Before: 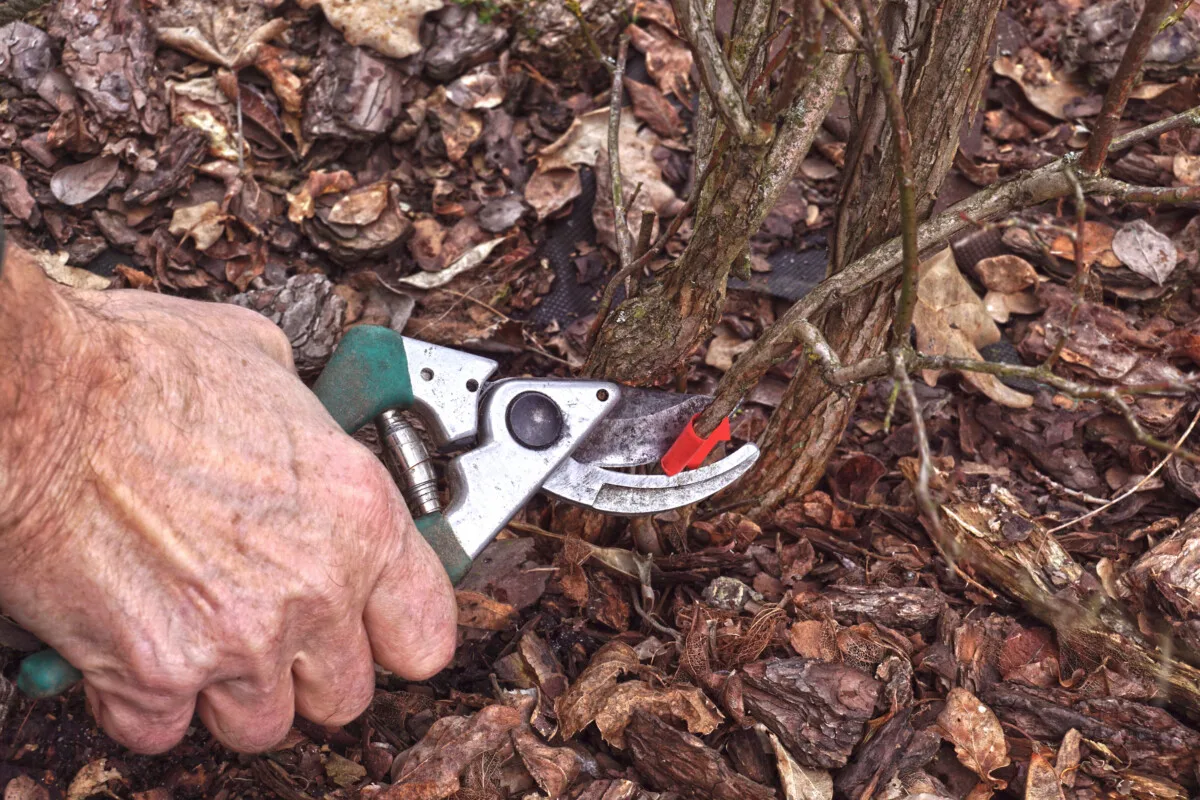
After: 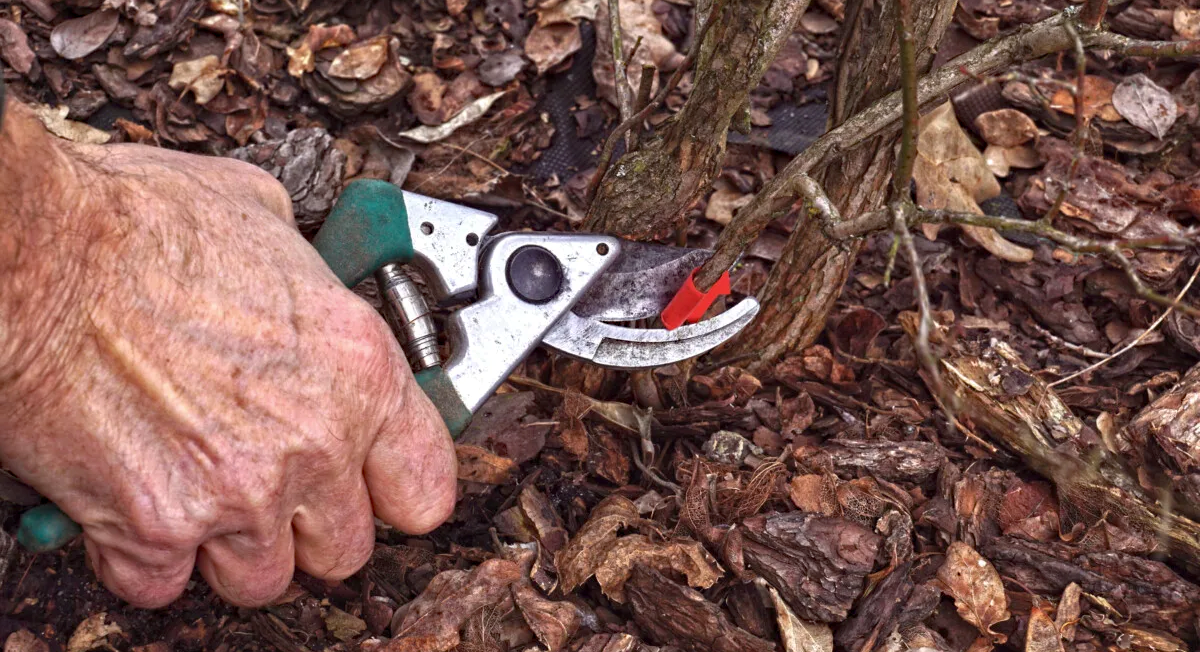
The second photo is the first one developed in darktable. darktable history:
haze removal: strength 0.289, distance 0.25, compatibility mode true, adaptive false
crop and rotate: top 18.49%
base curve: curves: ch0 [(0, 0) (0.303, 0.277) (1, 1)]
